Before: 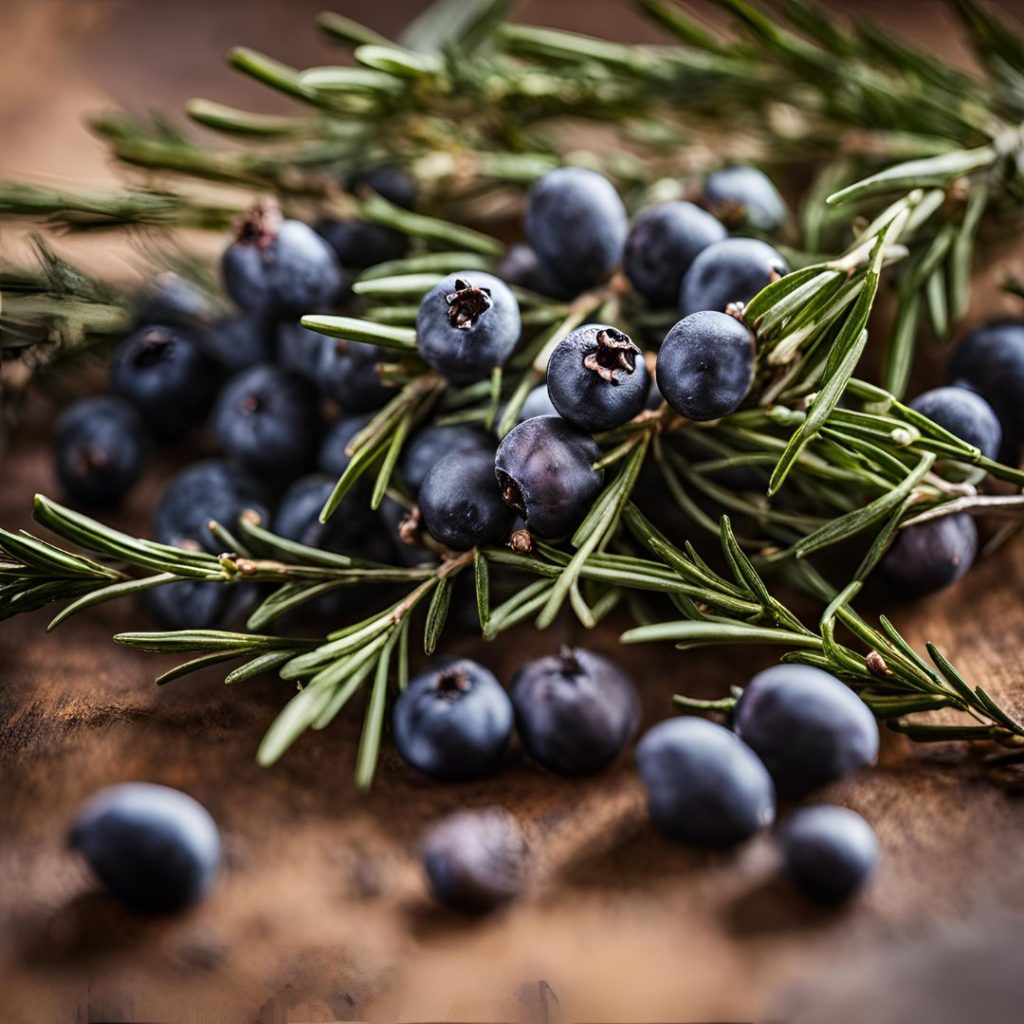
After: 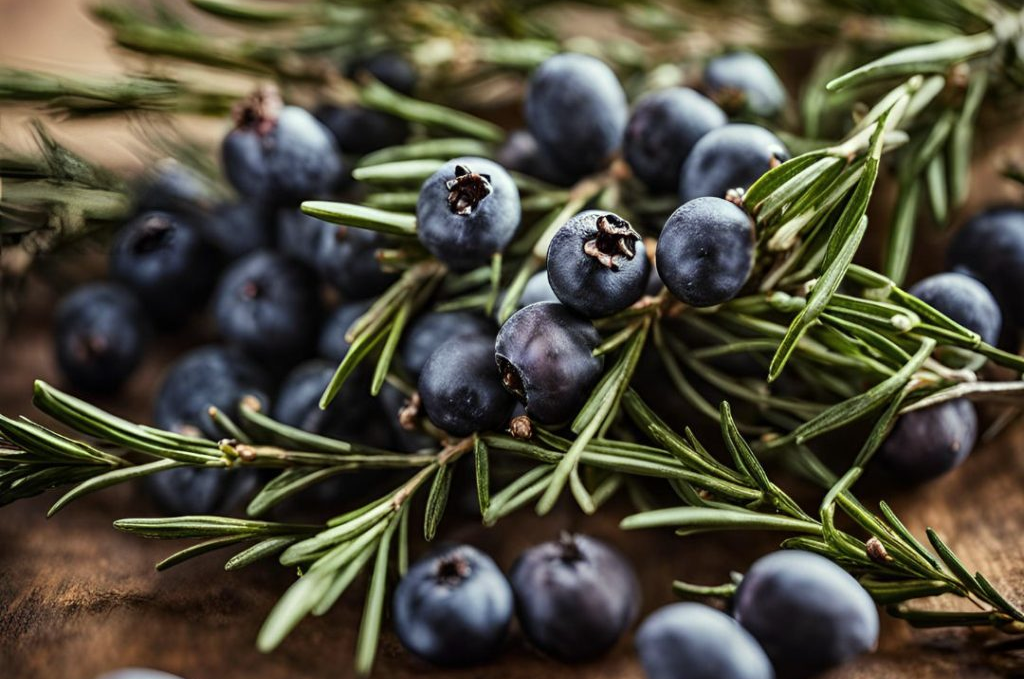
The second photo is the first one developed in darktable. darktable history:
crop: top 11.171%, bottom 22.488%
color correction: highlights a* -4.72, highlights b* 5.05, saturation 0.937
